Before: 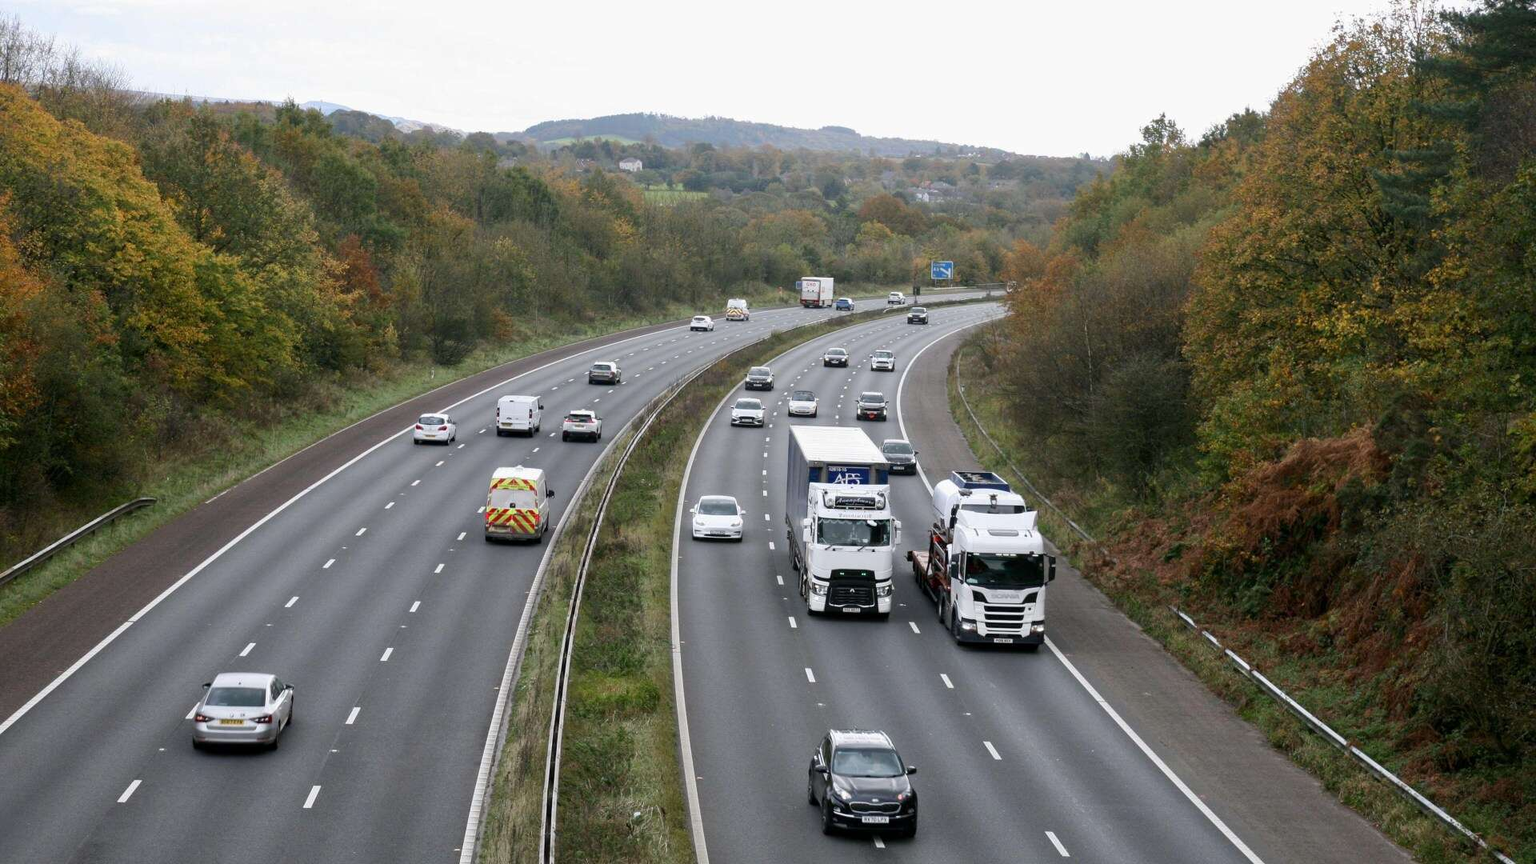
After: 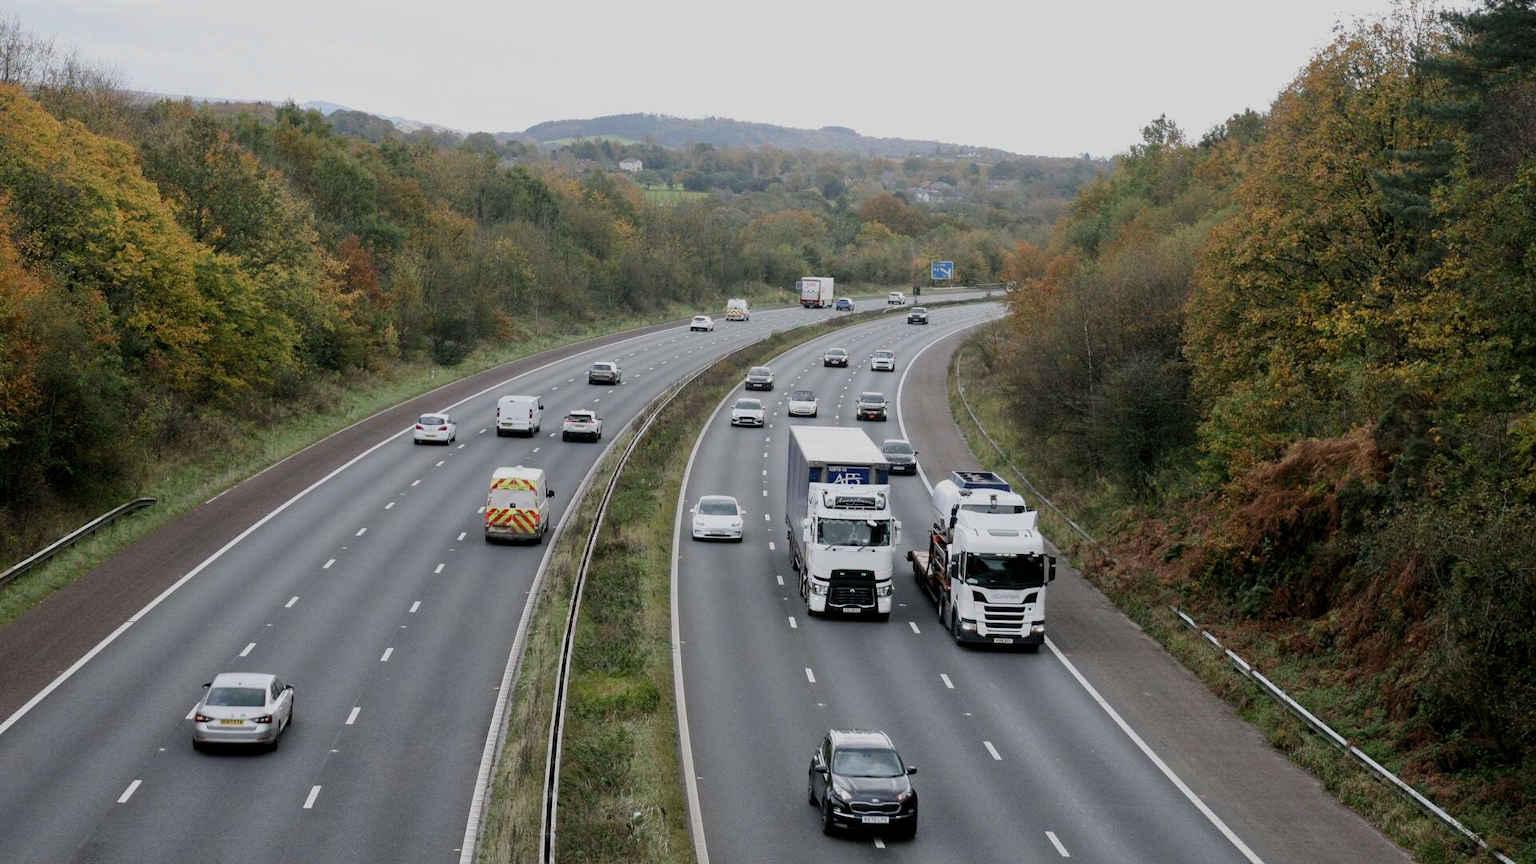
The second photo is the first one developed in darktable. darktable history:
contrast brightness saturation: saturation -0.057
filmic rgb: black relative exposure -7.98 EV, white relative exposure 4.01 EV, hardness 4.15, contrast 0.926
